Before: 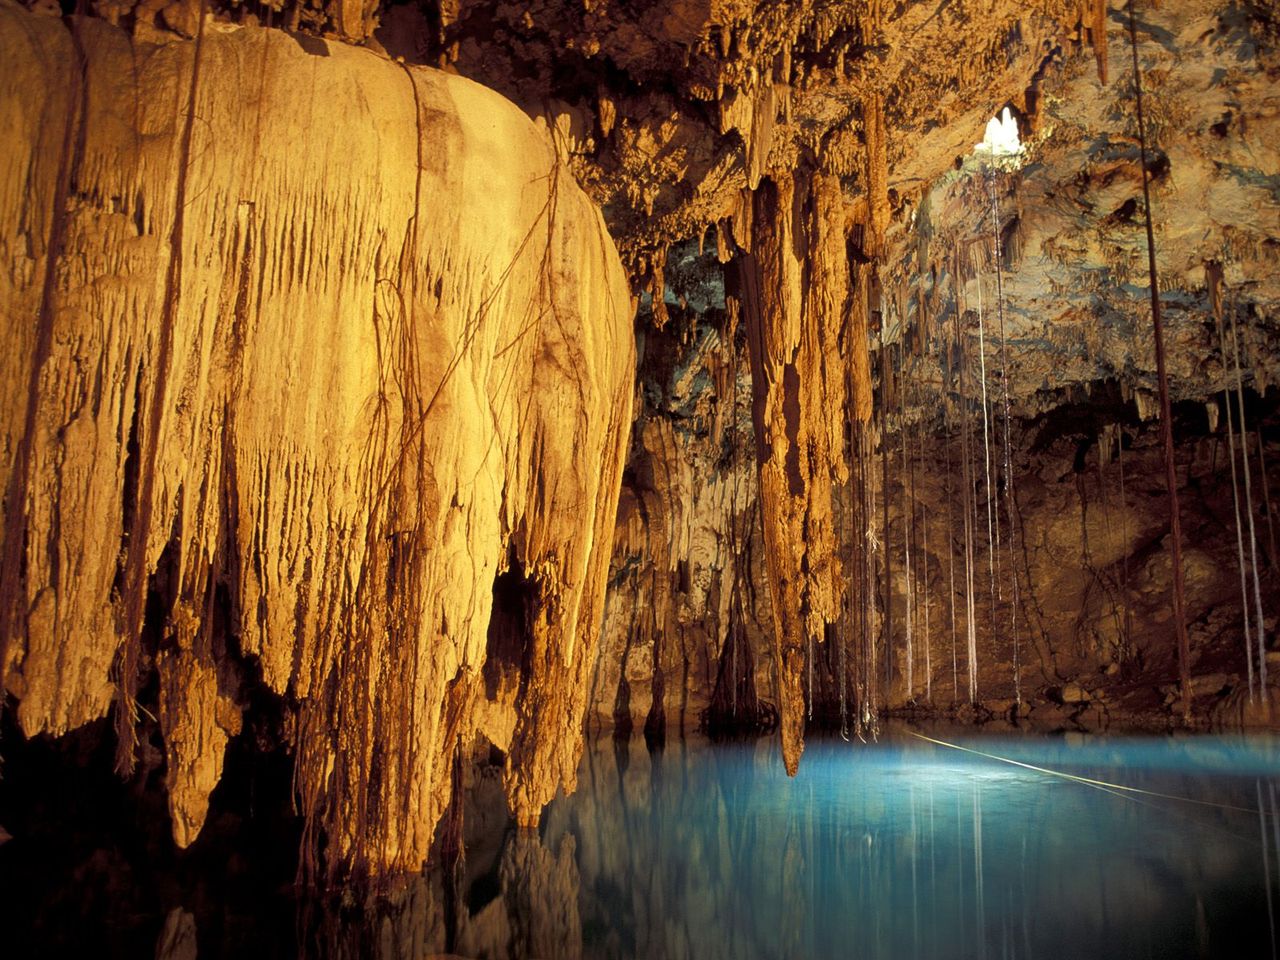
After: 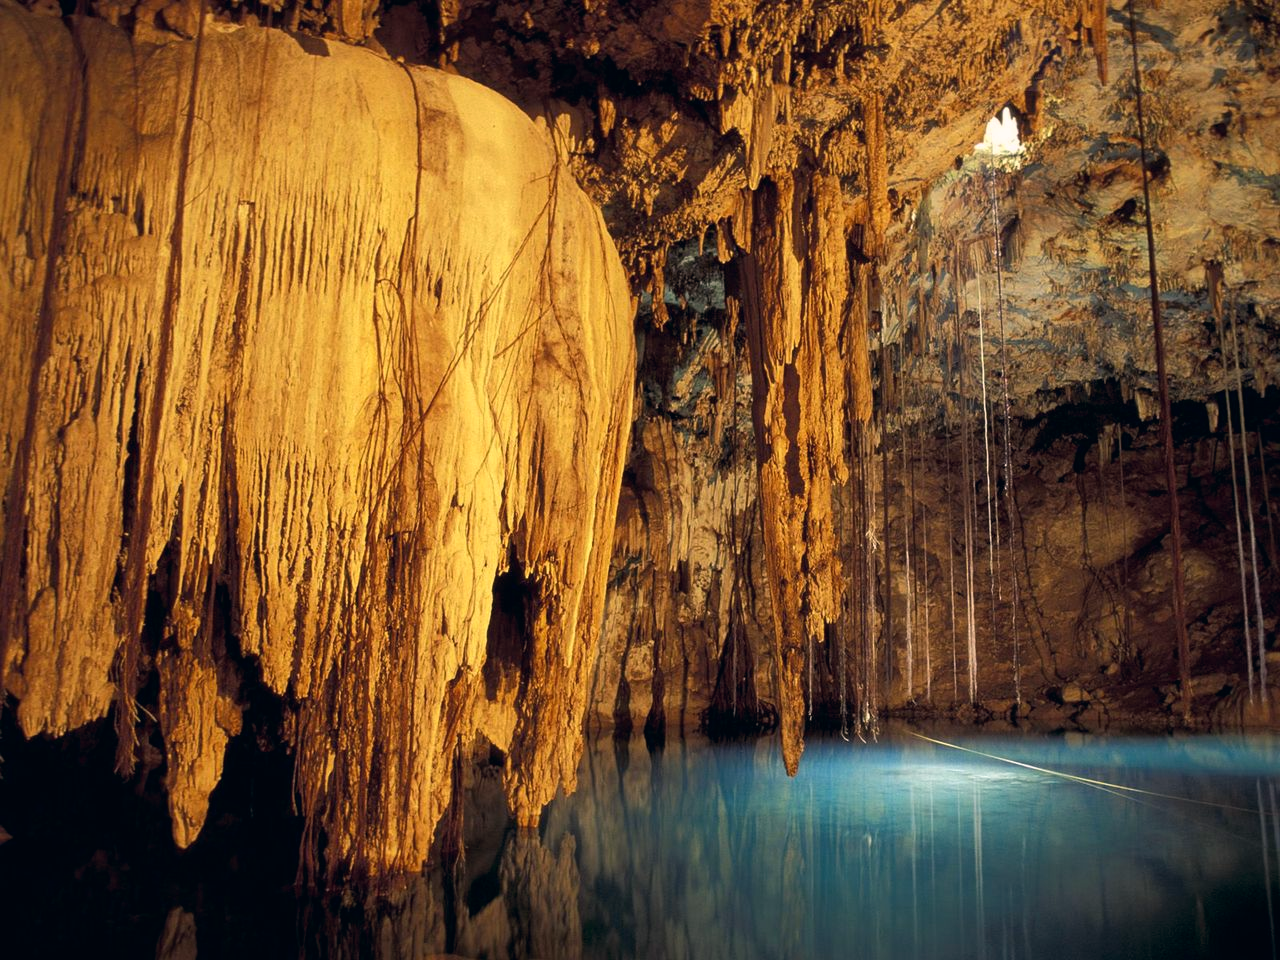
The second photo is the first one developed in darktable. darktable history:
color correction: highlights a* 5.35, highlights b* 5.34, shadows a* -4.19, shadows b* -5.26
